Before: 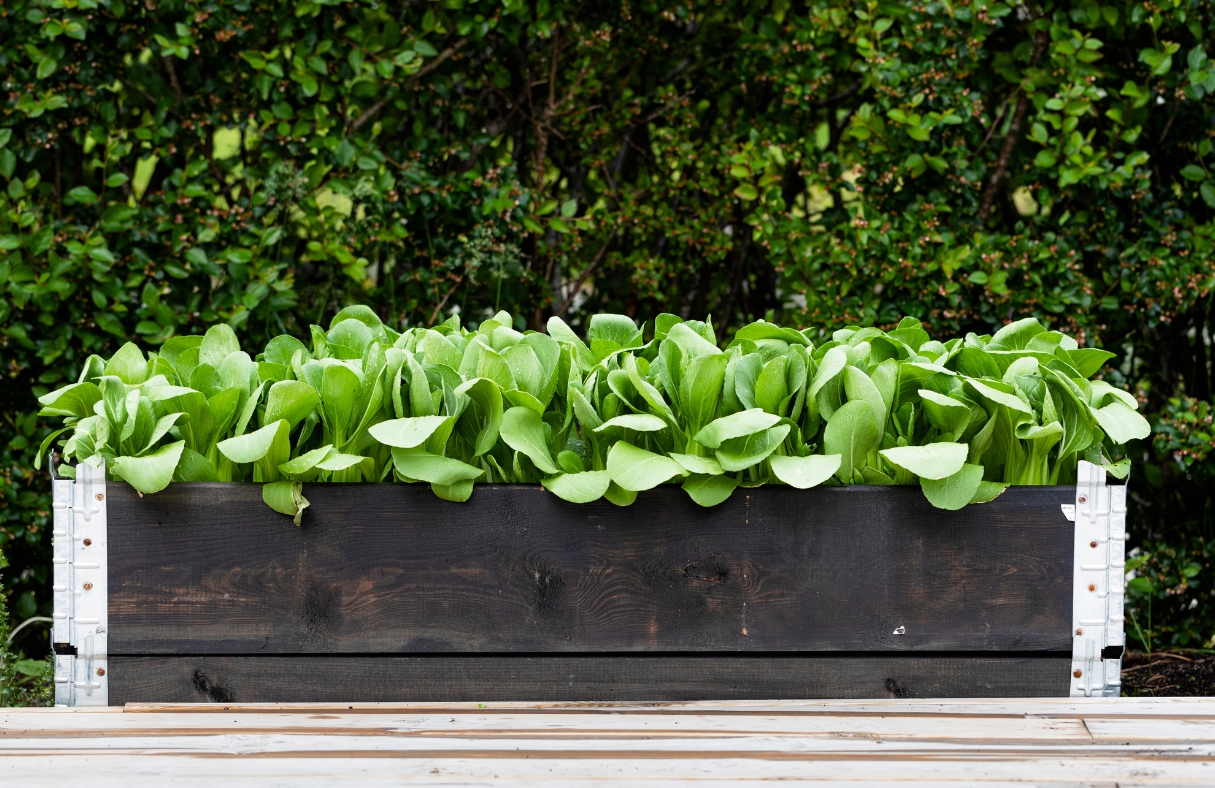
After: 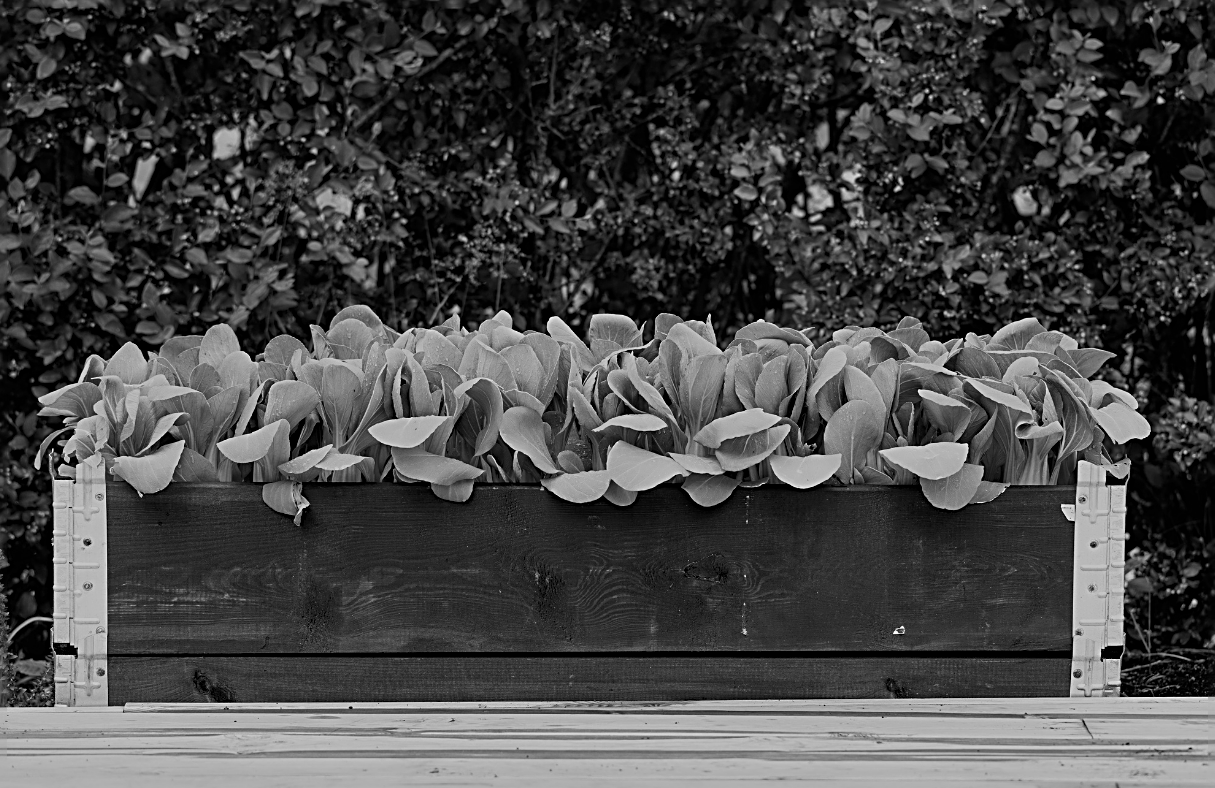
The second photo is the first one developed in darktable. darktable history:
sharpen: radius 2.584, amount 0.688
monochrome: a 79.32, b 81.83, size 1.1
color zones: curves: ch0 [(0.018, 0.548) (0.197, 0.654) (0.425, 0.447) (0.605, 0.658) (0.732, 0.579)]; ch1 [(0.105, 0.531) (0.224, 0.531) (0.386, 0.39) (0.618, 0.456) (0.732, 0.456) (0.956, 0.421)]; ch2 [(0.039, 0.583) (0.215, 0.465) (0.399, 0.544) (0.465, 0.548) (0.614, 0.447) (0.724, 0.43) (0.882, 0.623) (0.956, 0.632)]
